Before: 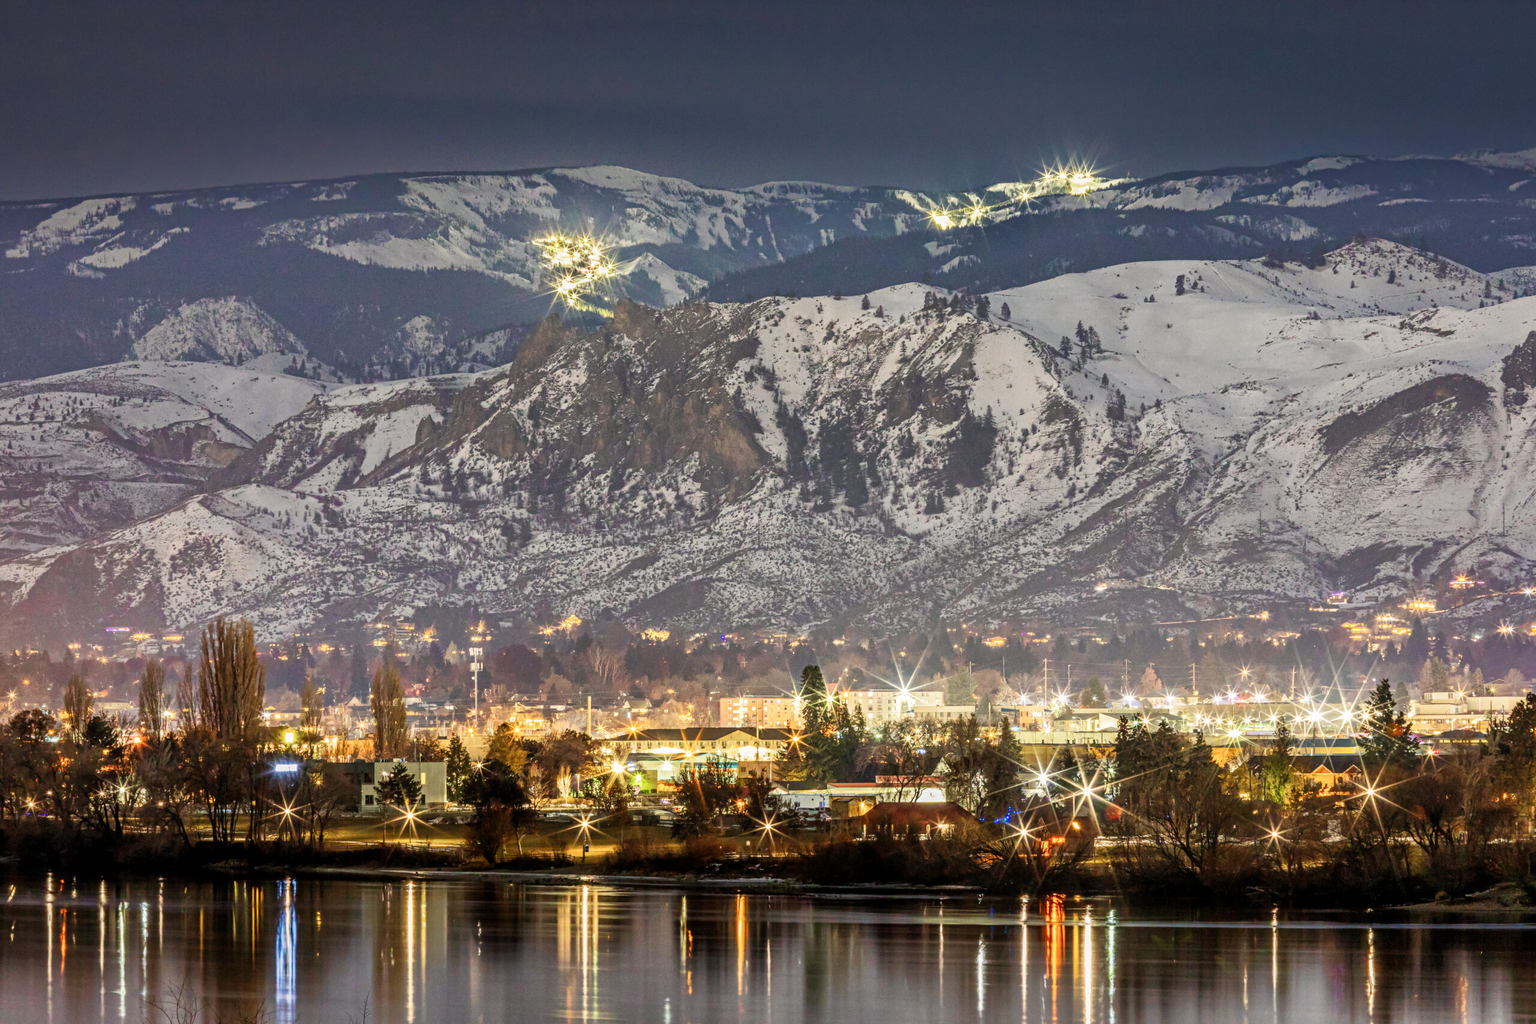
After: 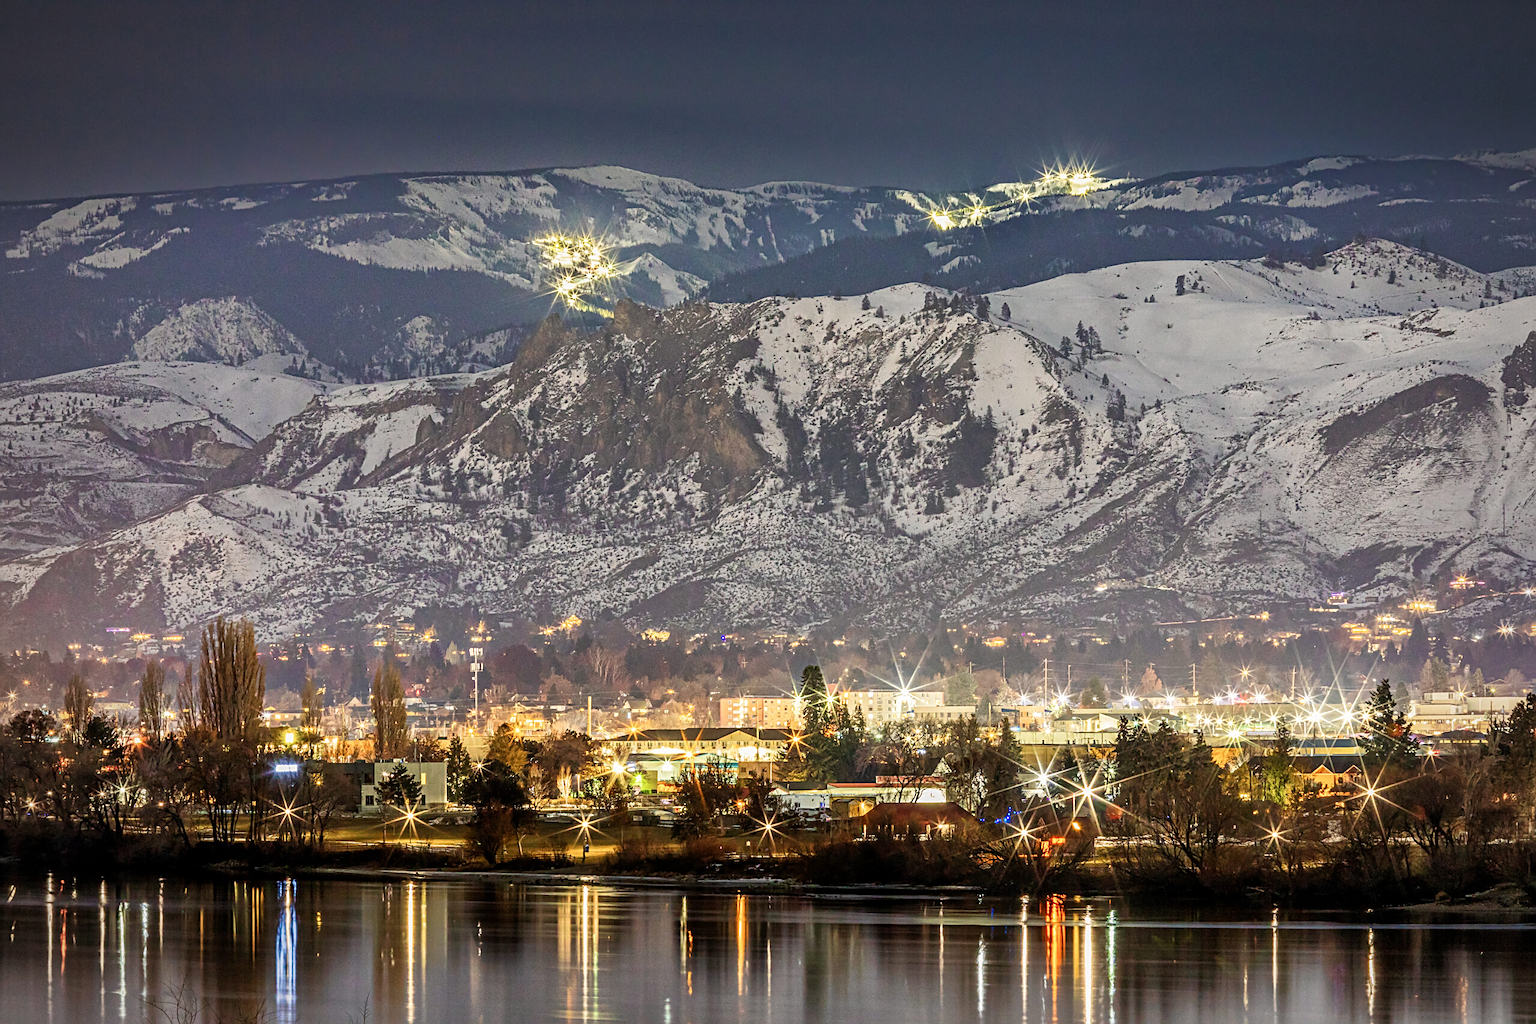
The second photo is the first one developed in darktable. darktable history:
exposure: compensate highlight preservation false
sharpen: on, module defaults
vignetting: fall-off radius 60.92%
